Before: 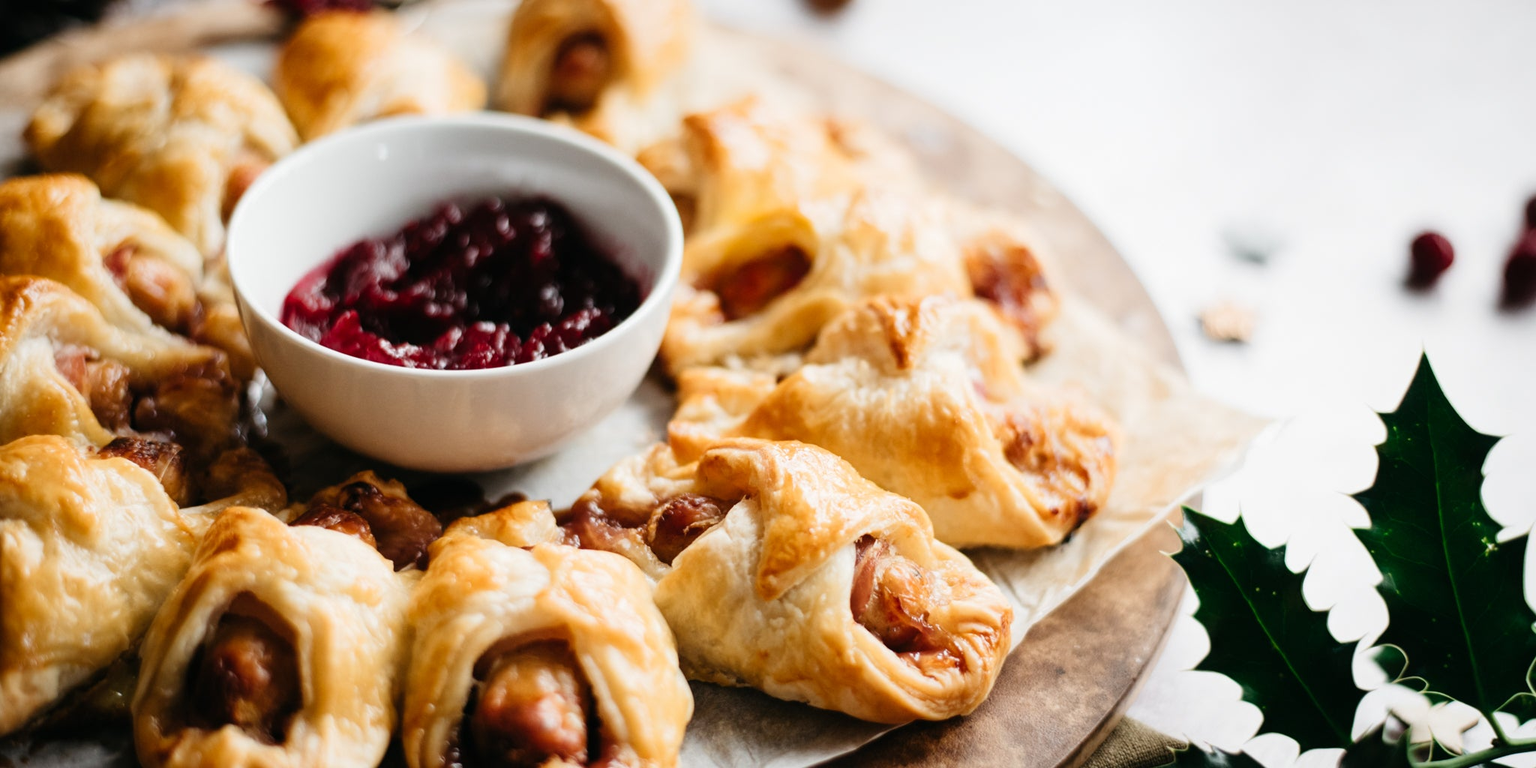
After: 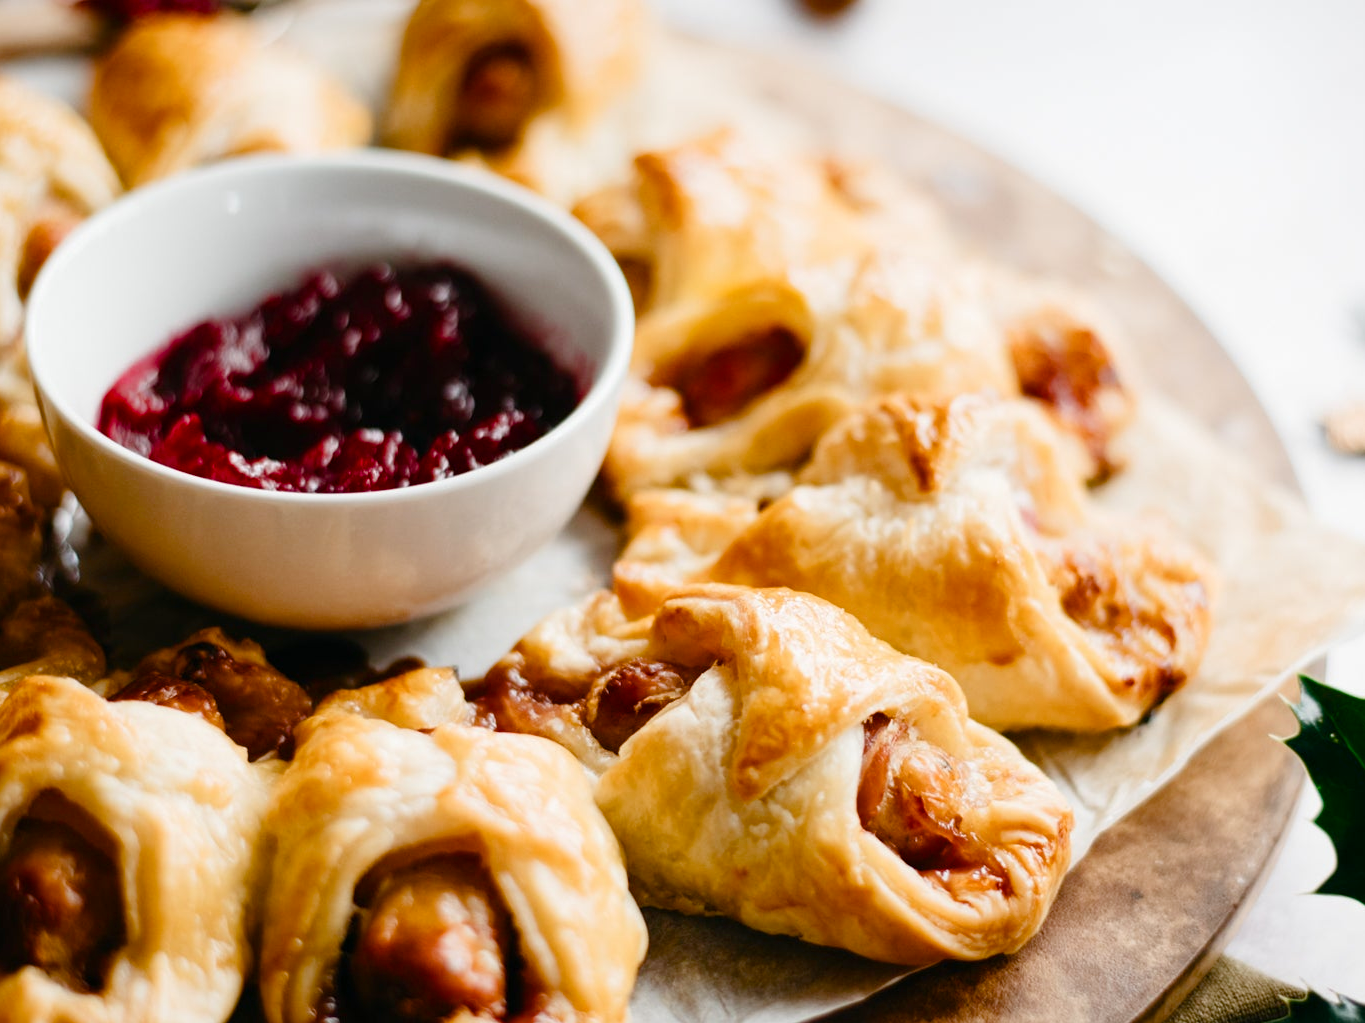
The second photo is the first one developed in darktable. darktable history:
crop and rotate: left 13.537%, right 19.796%
color balance rgb: perceptual saturation grading › global saturation 20%, perceptual saturation grading › highlights -25%, perceptual saturation grading › shadows 50%
